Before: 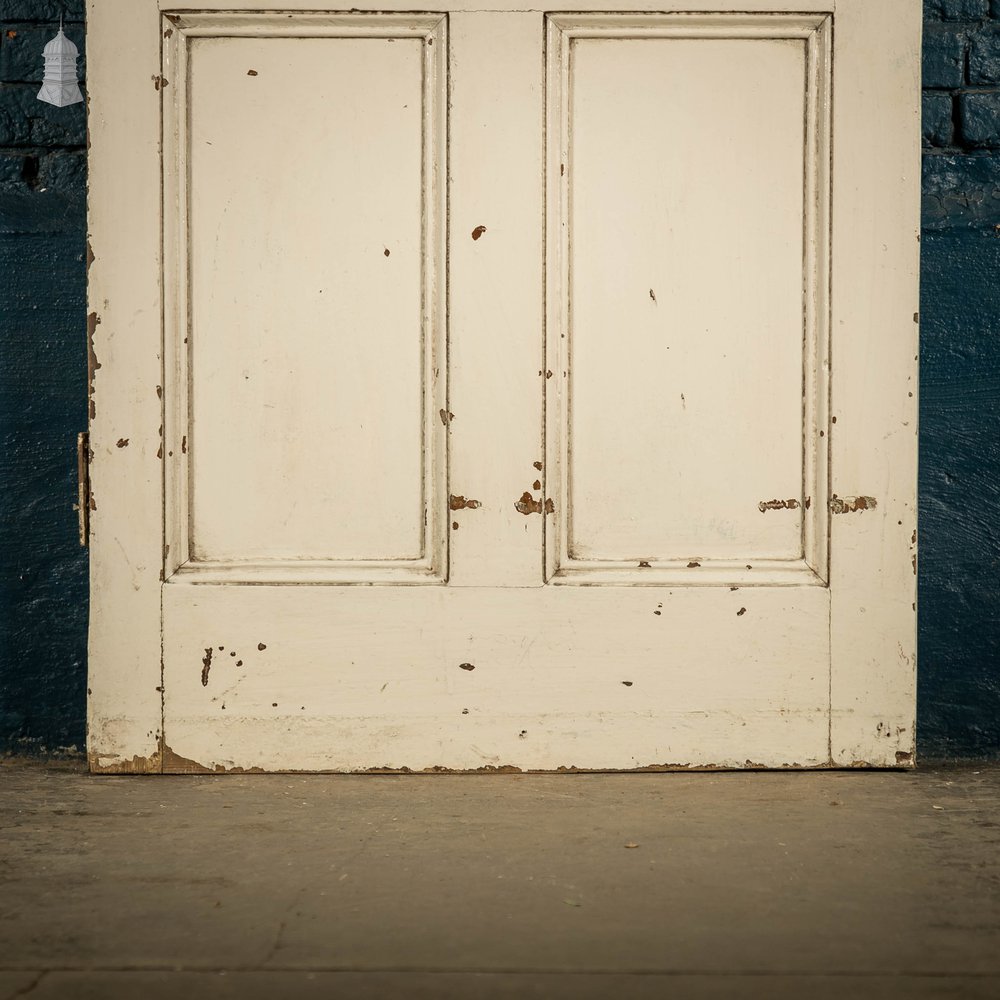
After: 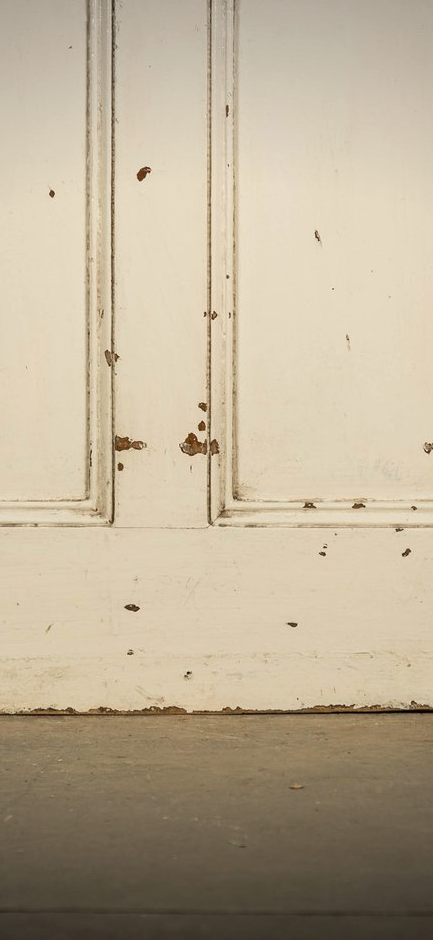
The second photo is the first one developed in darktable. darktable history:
vignetting: fall-off start 97.63%, fall-off radius 100.06%, width/height ratio 1.376
crop: left 33.507%, top 5.961%, right 23.131%
